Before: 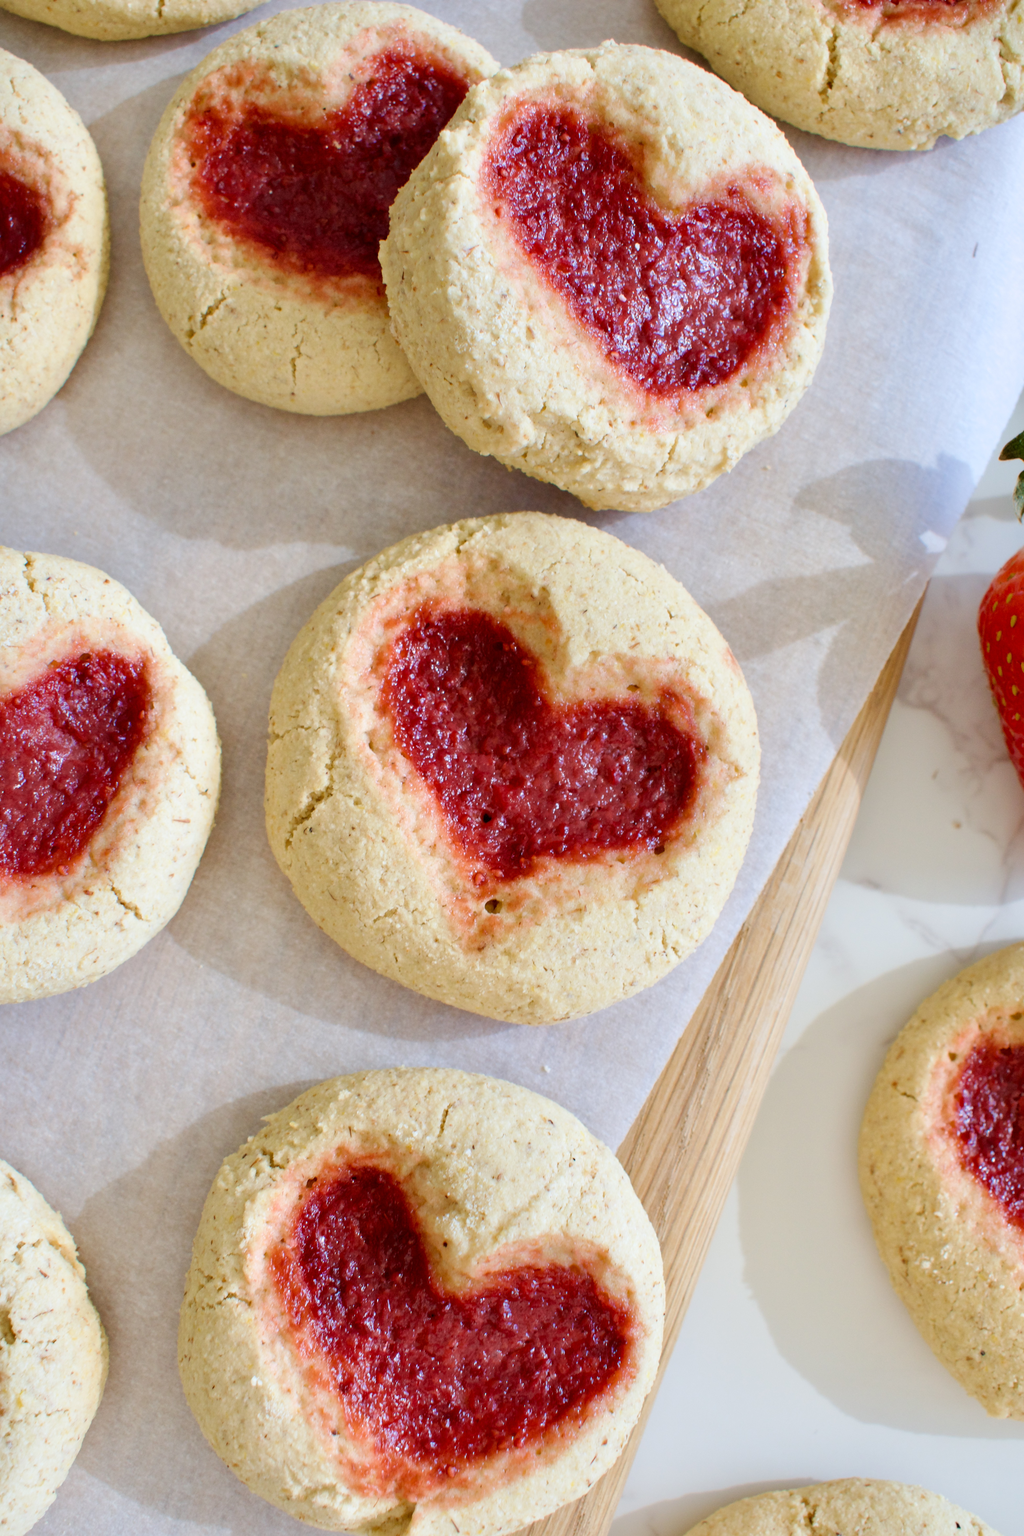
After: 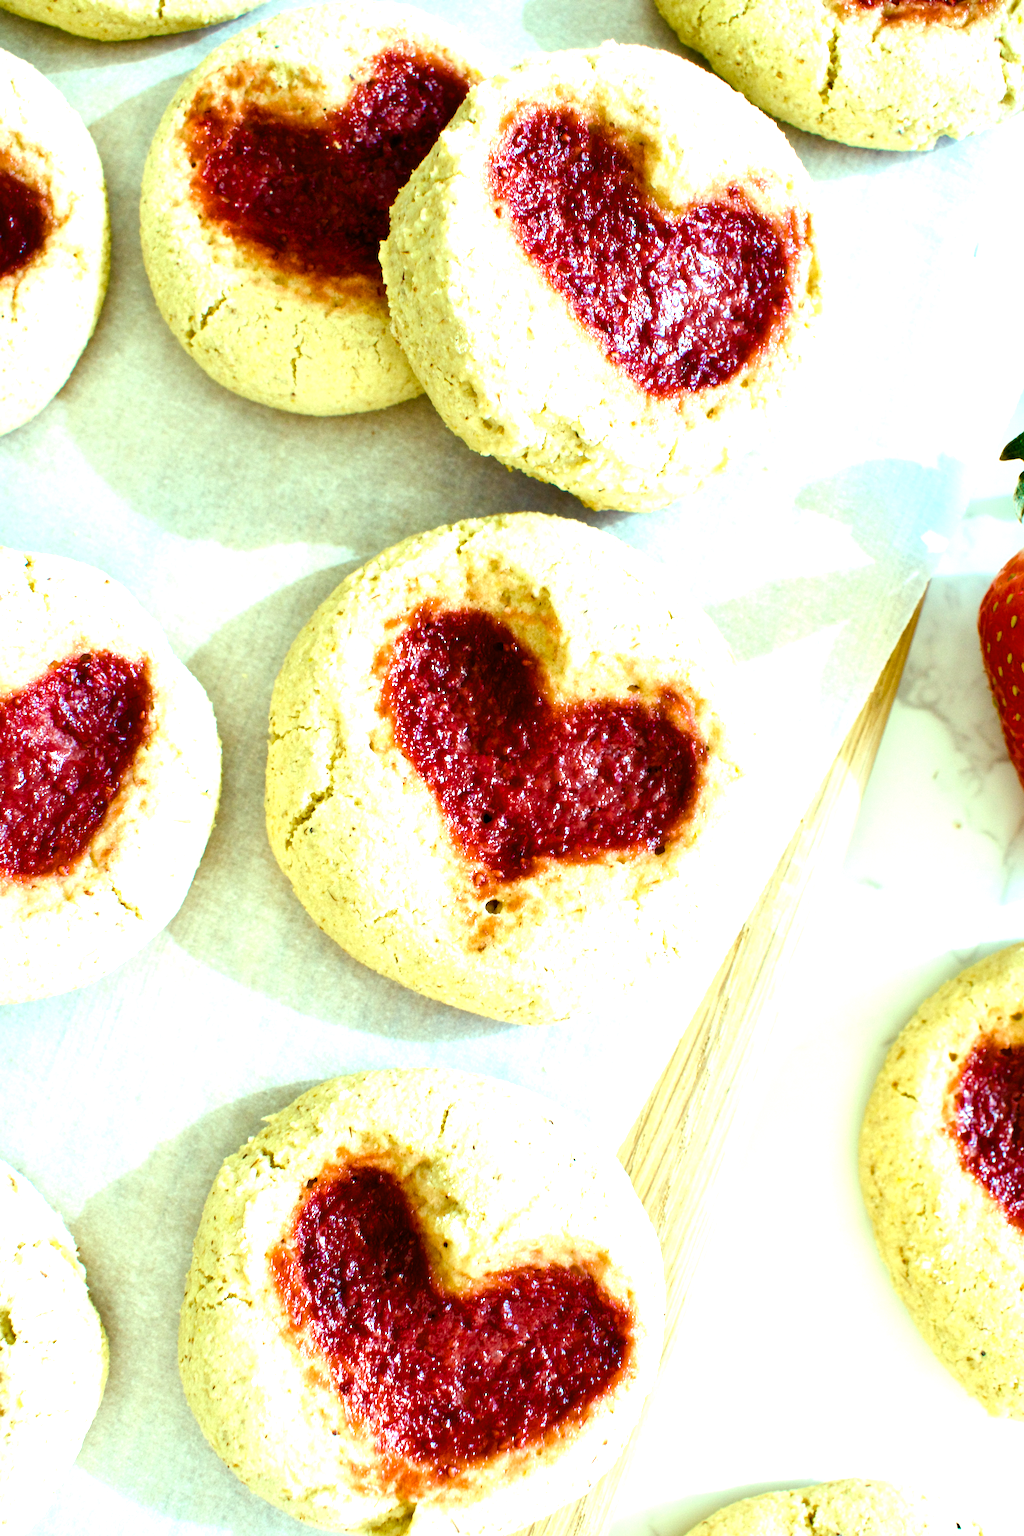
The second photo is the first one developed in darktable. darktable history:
exposure: black level correction 0, exposure 0.5 EV, compensate exposure bias true, compensate highlight preservation false
color balance rgb: shadows lift › luminance -7.7%, shadows lift › chroma 2.13%, shadows lift › hue 165.27°, power › luminance -7.77%, power › chroma 1.1%, power › hue 215.88°, highlights gain › luminance 15.15%, highlights gain › chroma 7%, highlights gain › hue 125.57°, global offset › luminance -0.33%, global offset › chroma 0.11%, global offset › hue 165.27°, perceptual saturation grading › global saturation 24.42%, perceptual saturation grading › highlights -24.42%, perceptual saturation grading › mid-tones 24.42%, perceptual saturation grading › shadows 40%, perceptual brilliance grading › global brilliance -5%, perceptual brilliance grading › highlights 24.42%, perceptual brilliance grading › mid-tones 7%, perceptual brilliance grading › shadows -5%
